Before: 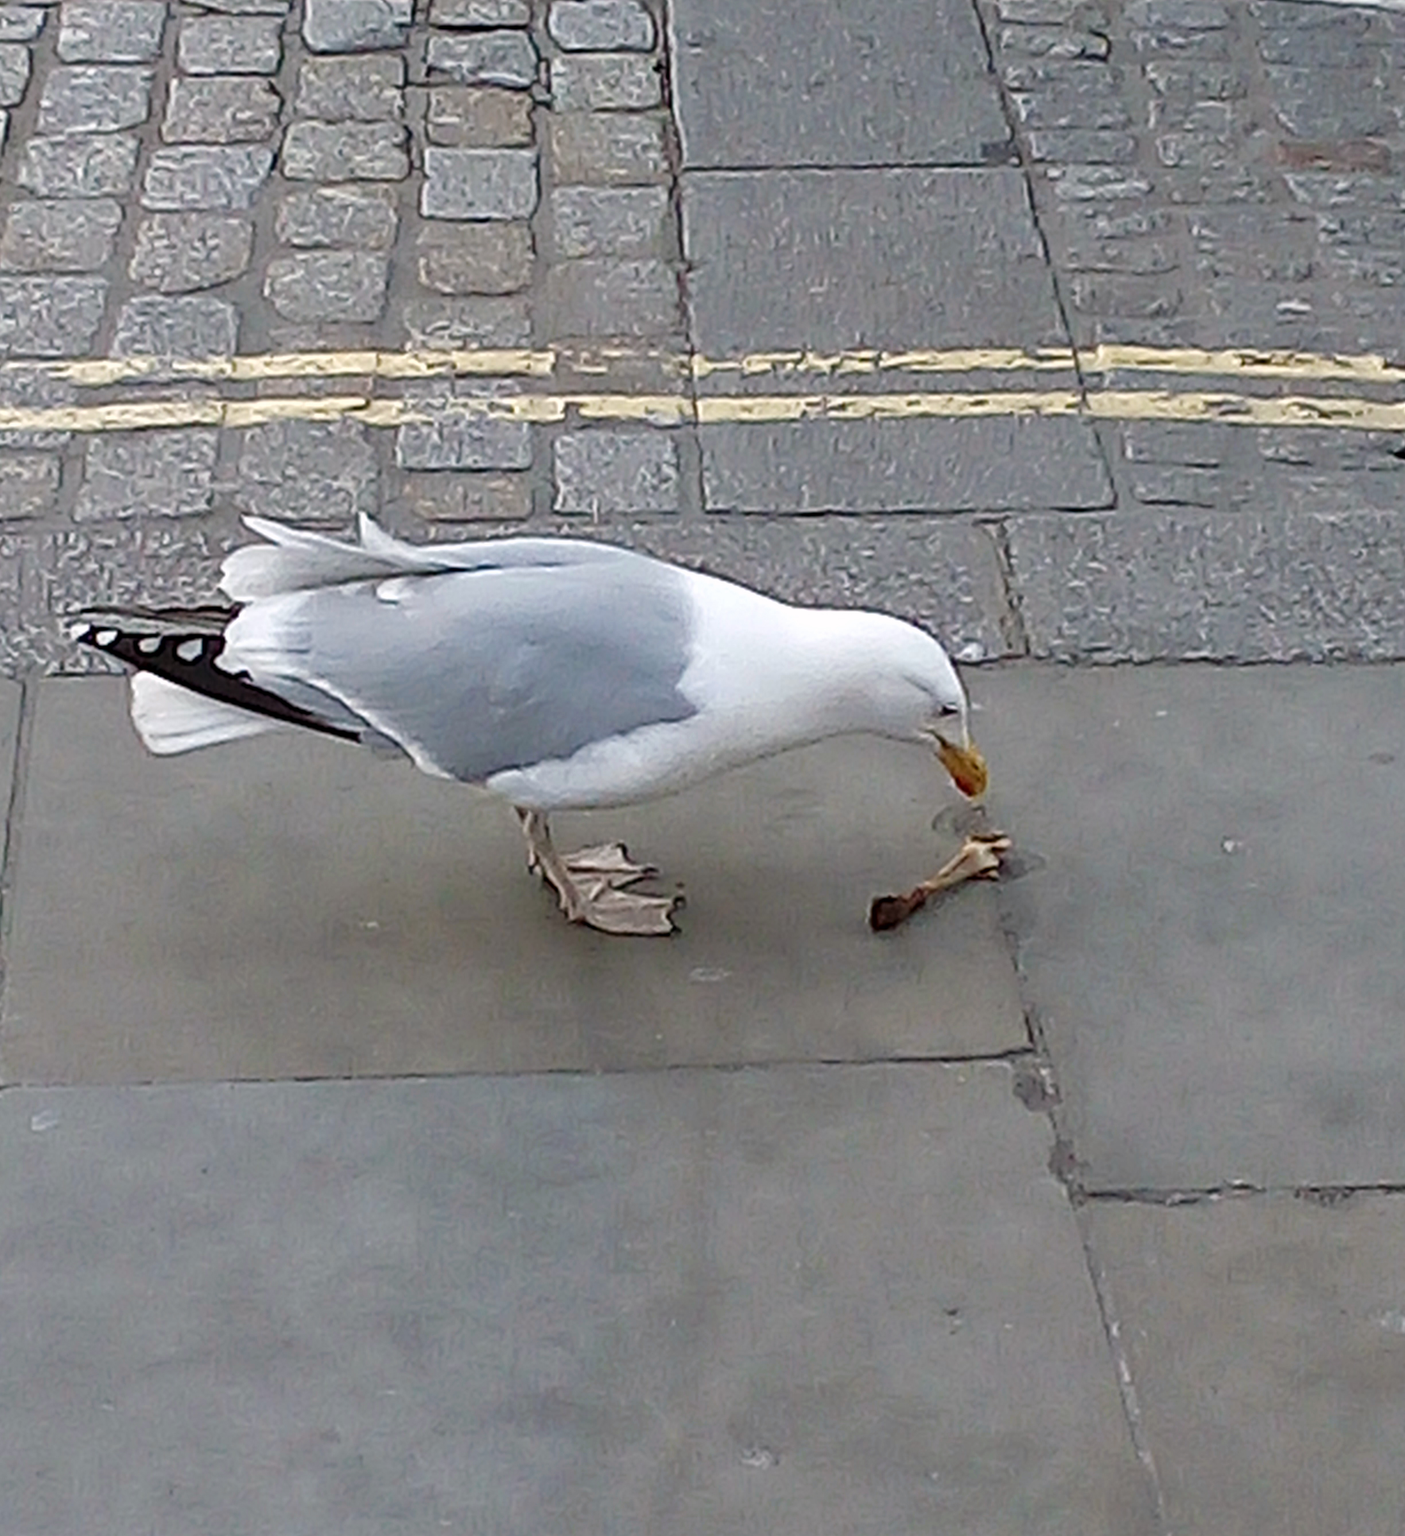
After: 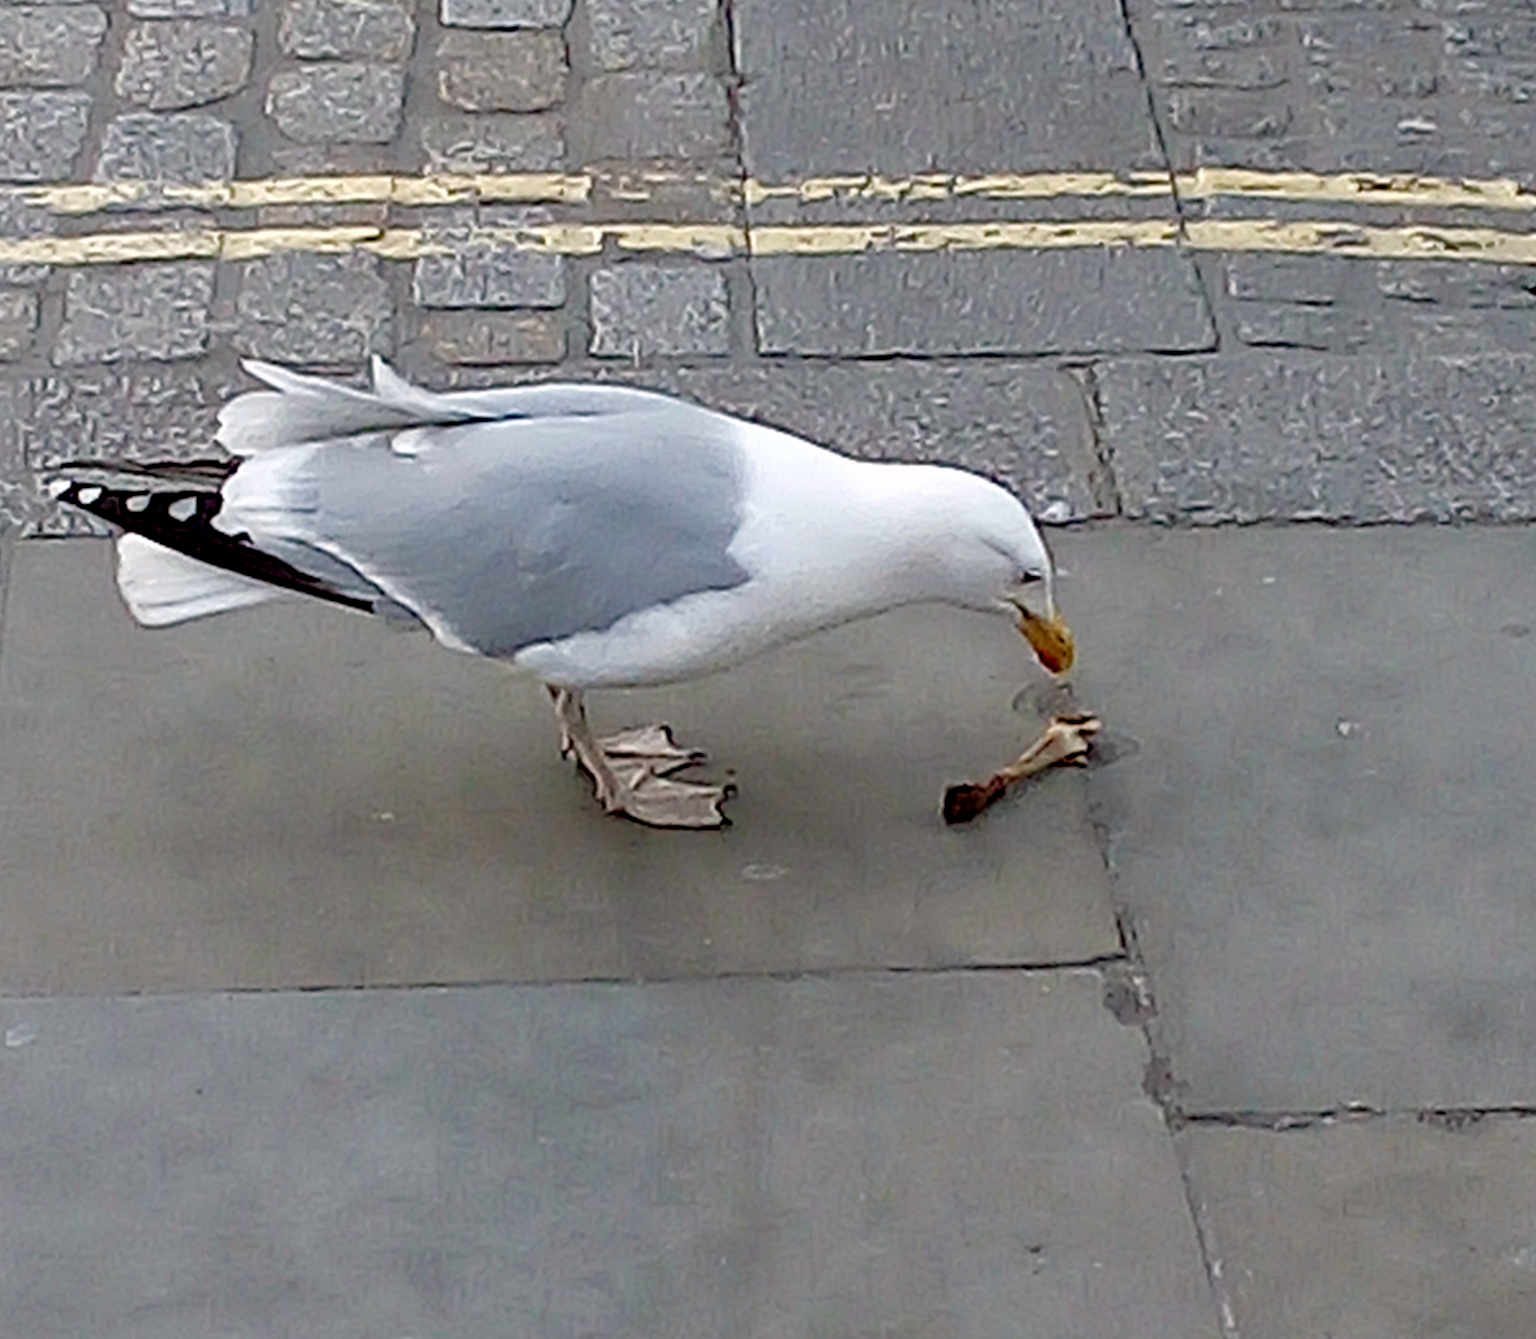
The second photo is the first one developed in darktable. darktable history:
exposure: black level correction 0.013, compensate highlight preservation false
crop and rotate: left 1.9%, top 12.697%, right 0.292%, bottom 9.293%
